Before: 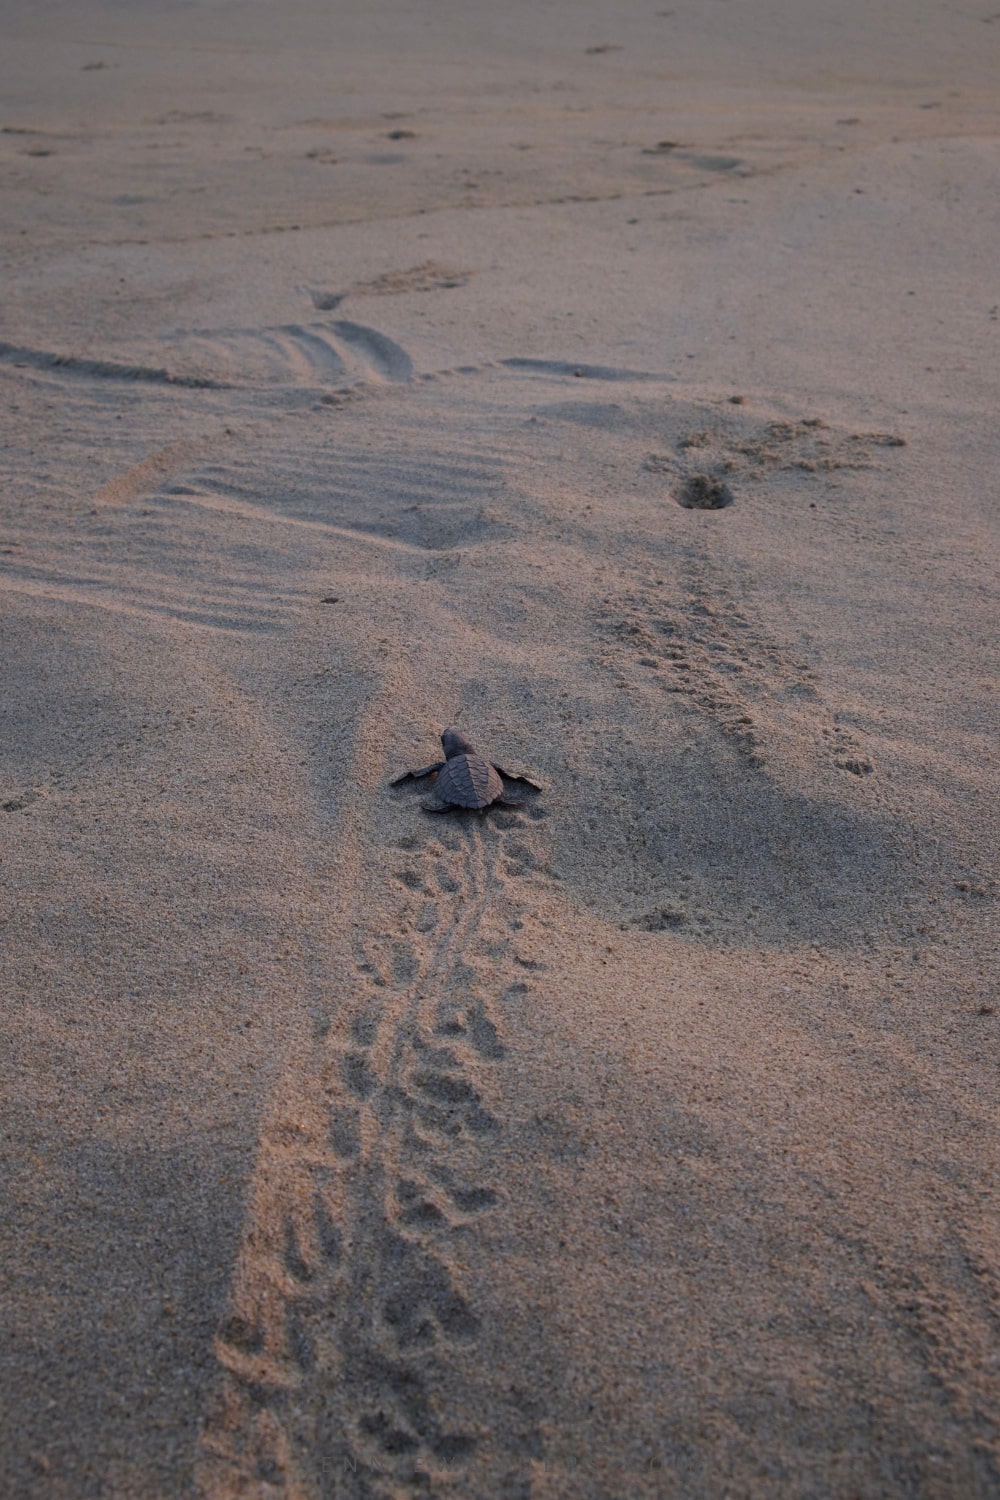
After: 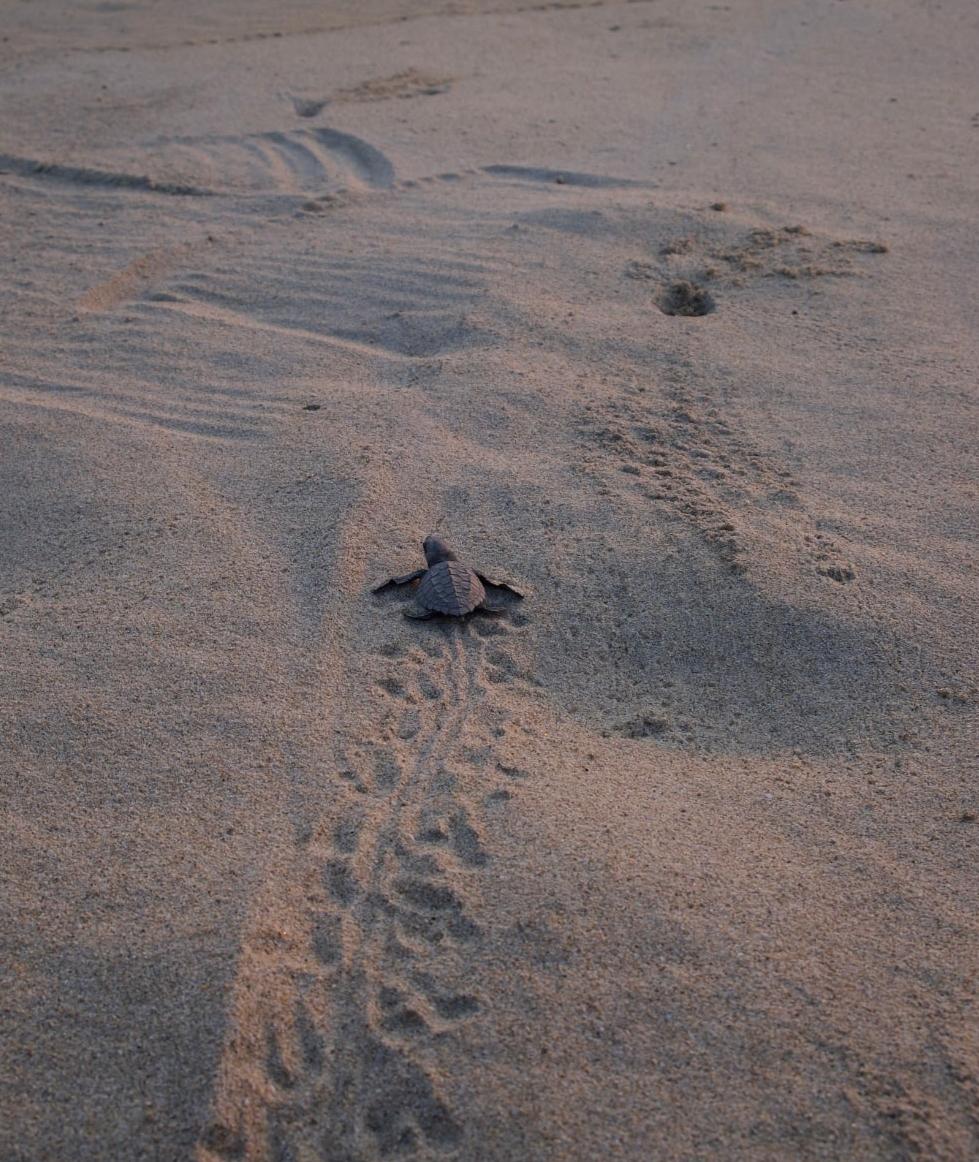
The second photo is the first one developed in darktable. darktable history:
crop and rotate: left 1.883%, top 12.925%, right 0.216%, bottom 9.585%
